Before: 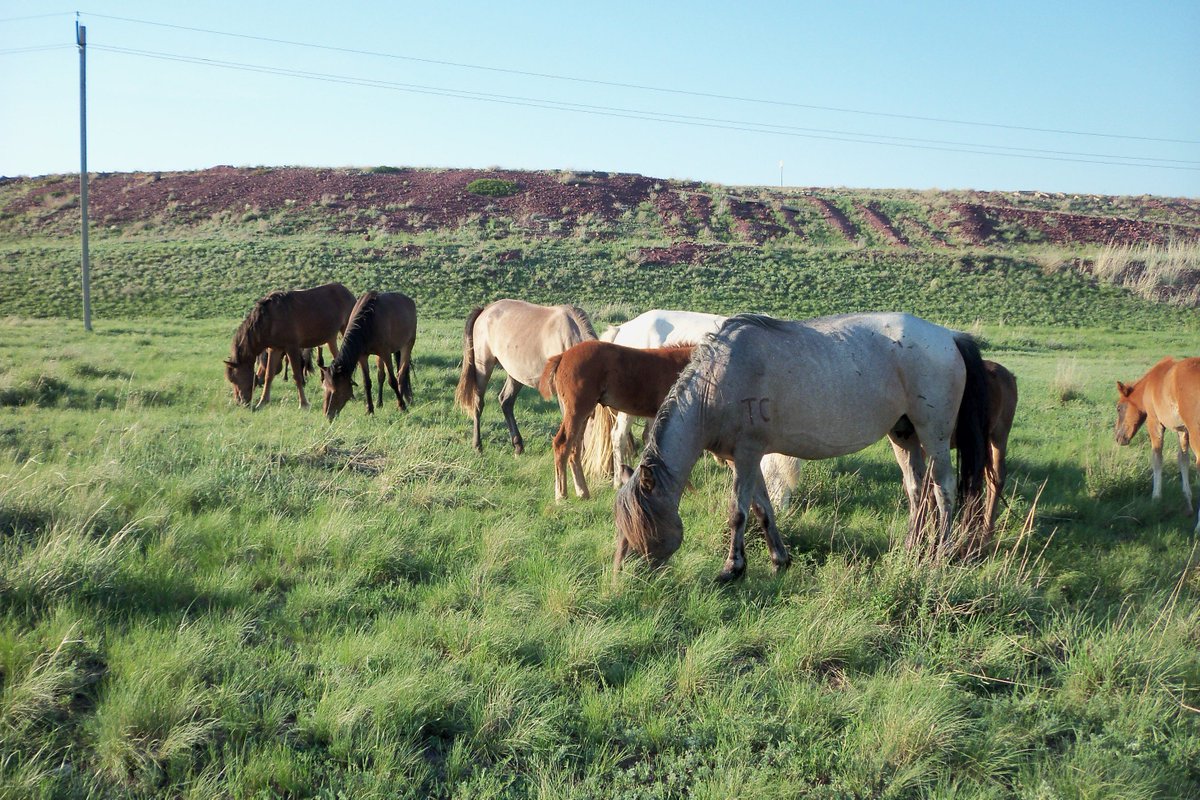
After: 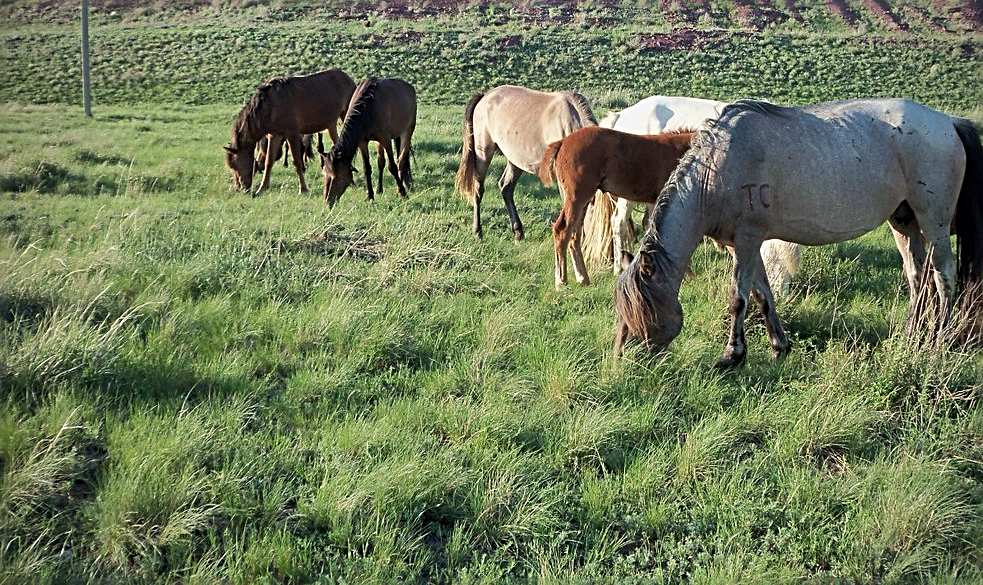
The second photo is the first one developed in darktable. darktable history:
sharpen: radius 2.624, amount 0.696
crop: top 26.839%, right 18.045%
vignetting: brightness -0.426, saturation -0.205
